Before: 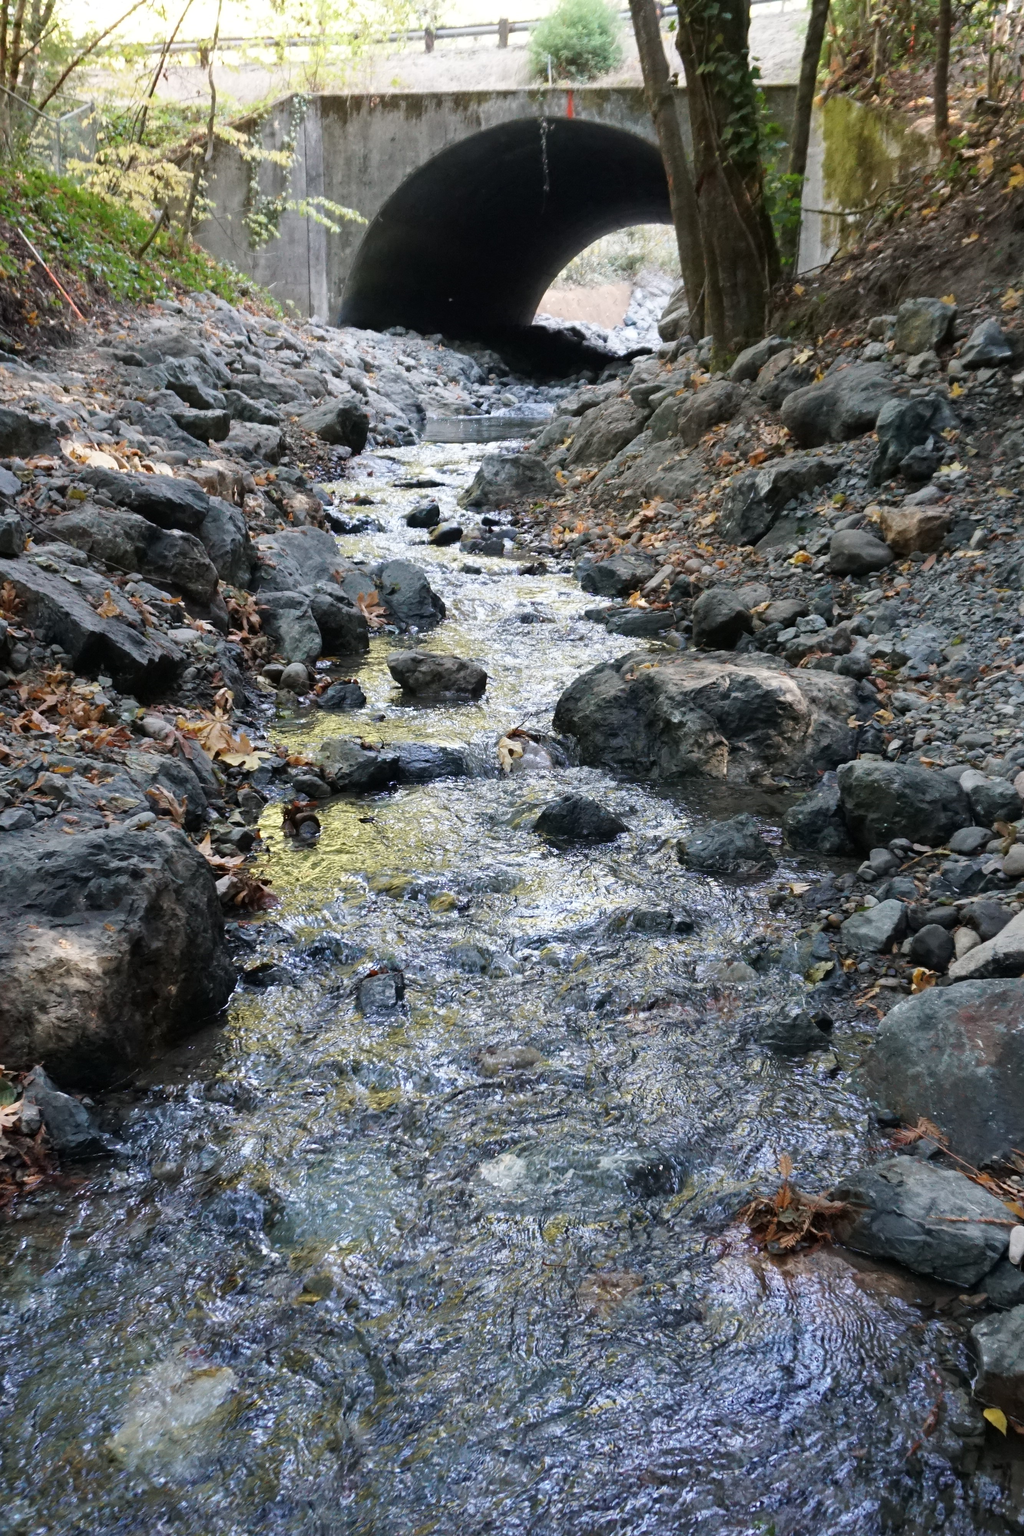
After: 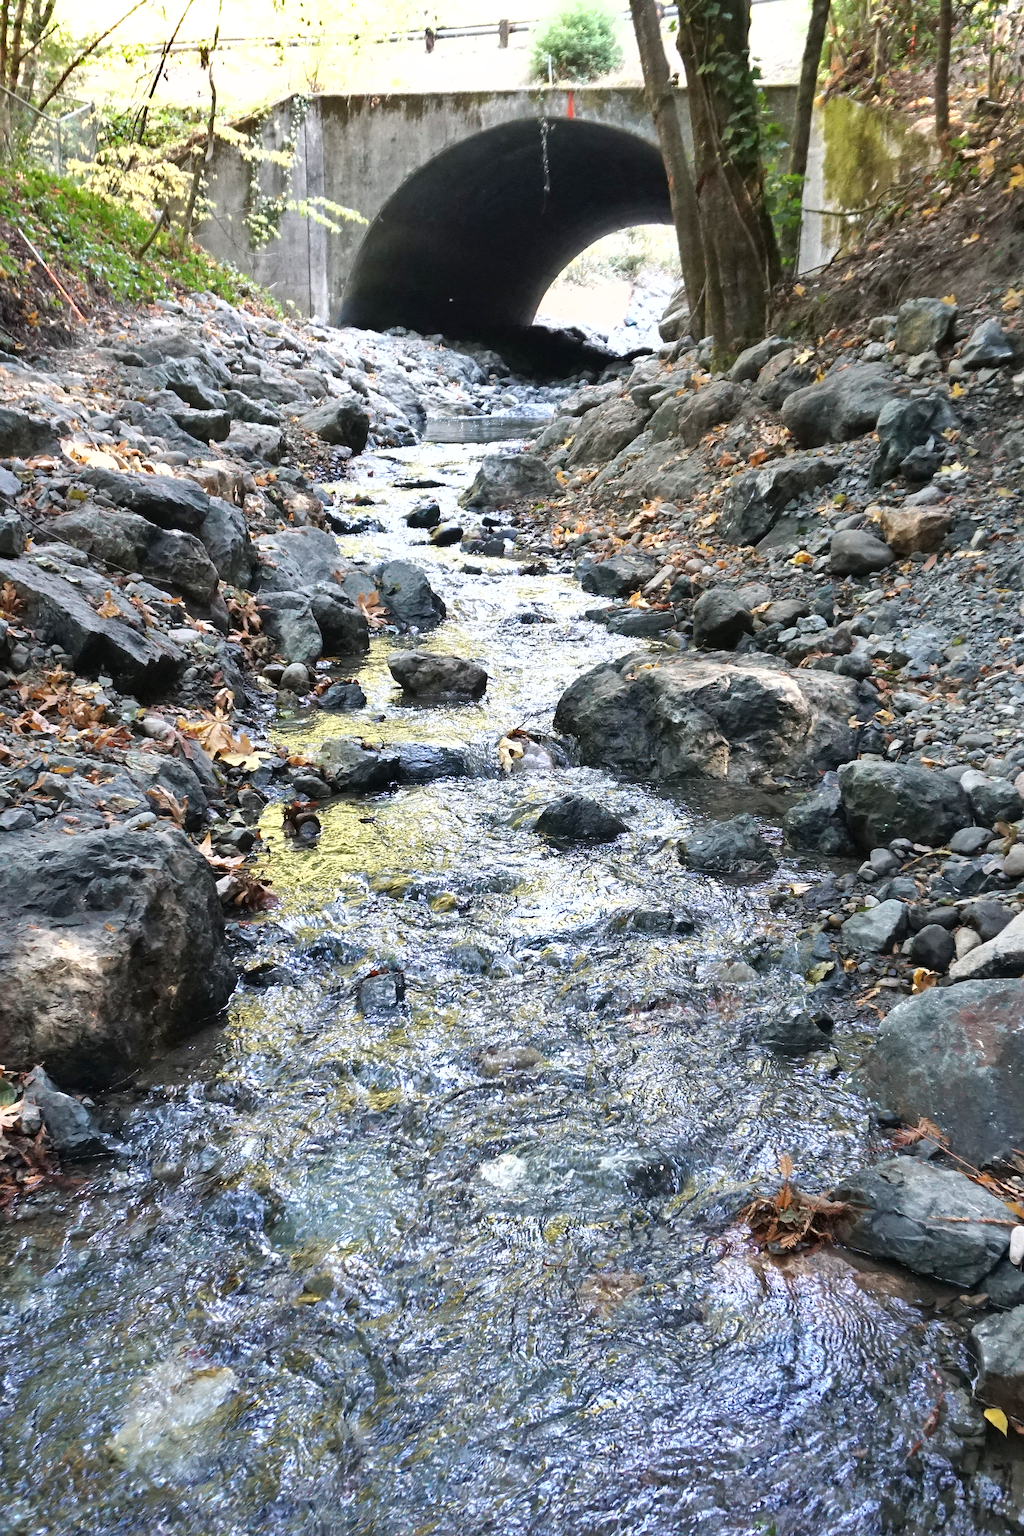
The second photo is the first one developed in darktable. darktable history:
shadows and highlights: low approximation 0.01, soften with gaussian
exposure: black level correction 0, exposure 0.7 EV, compensate highlight preservation false
sharpen: radius 1.864, amount 0.398, threshold 1.271
